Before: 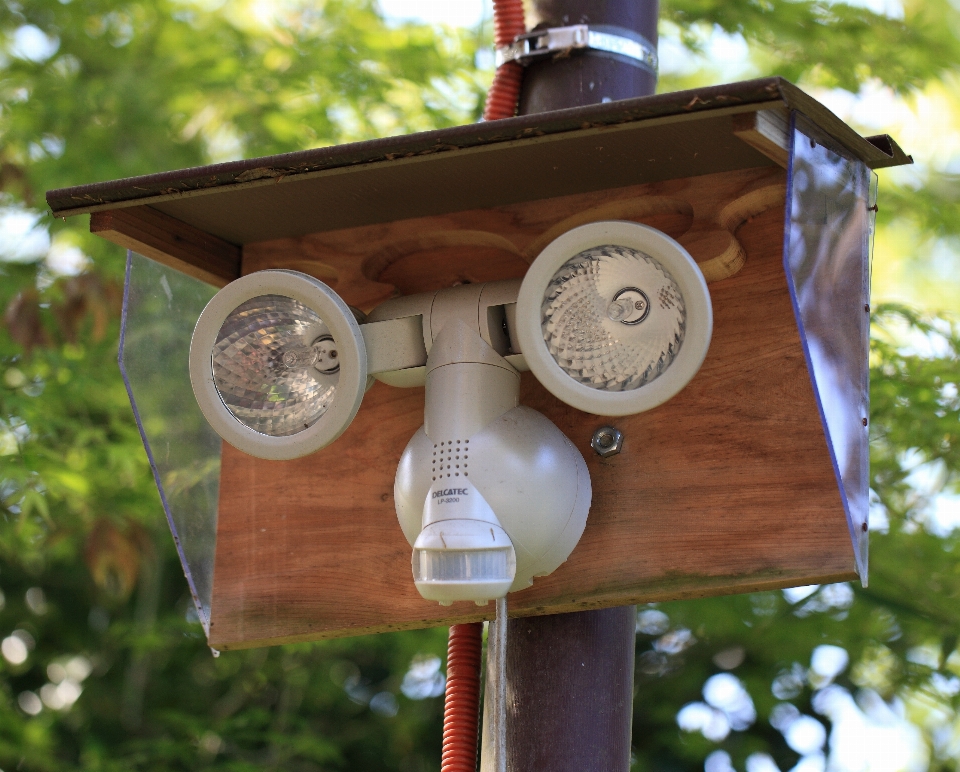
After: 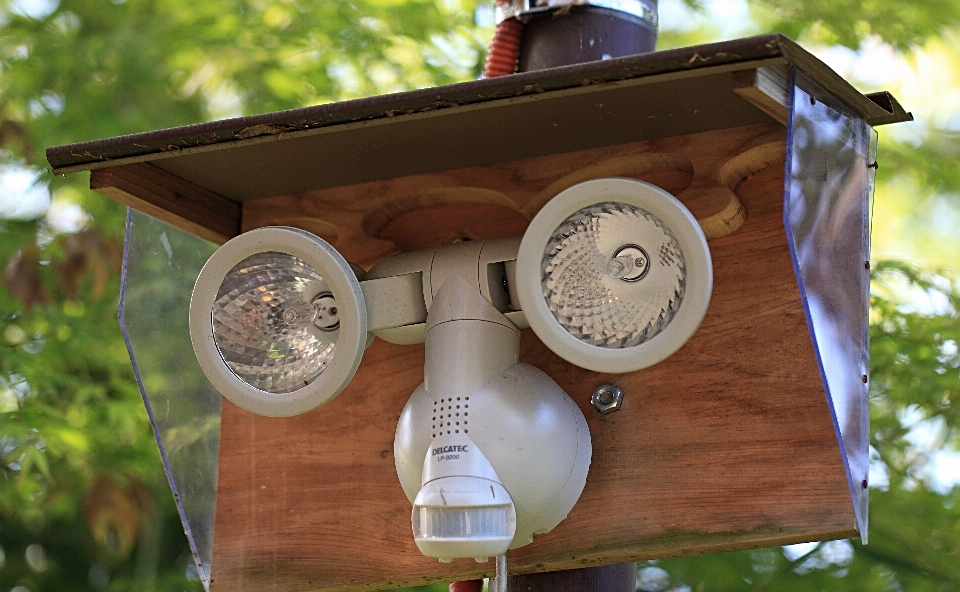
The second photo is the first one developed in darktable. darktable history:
sharpen: on, module defaults
crop: top 5.667%, bottom 17.637%
